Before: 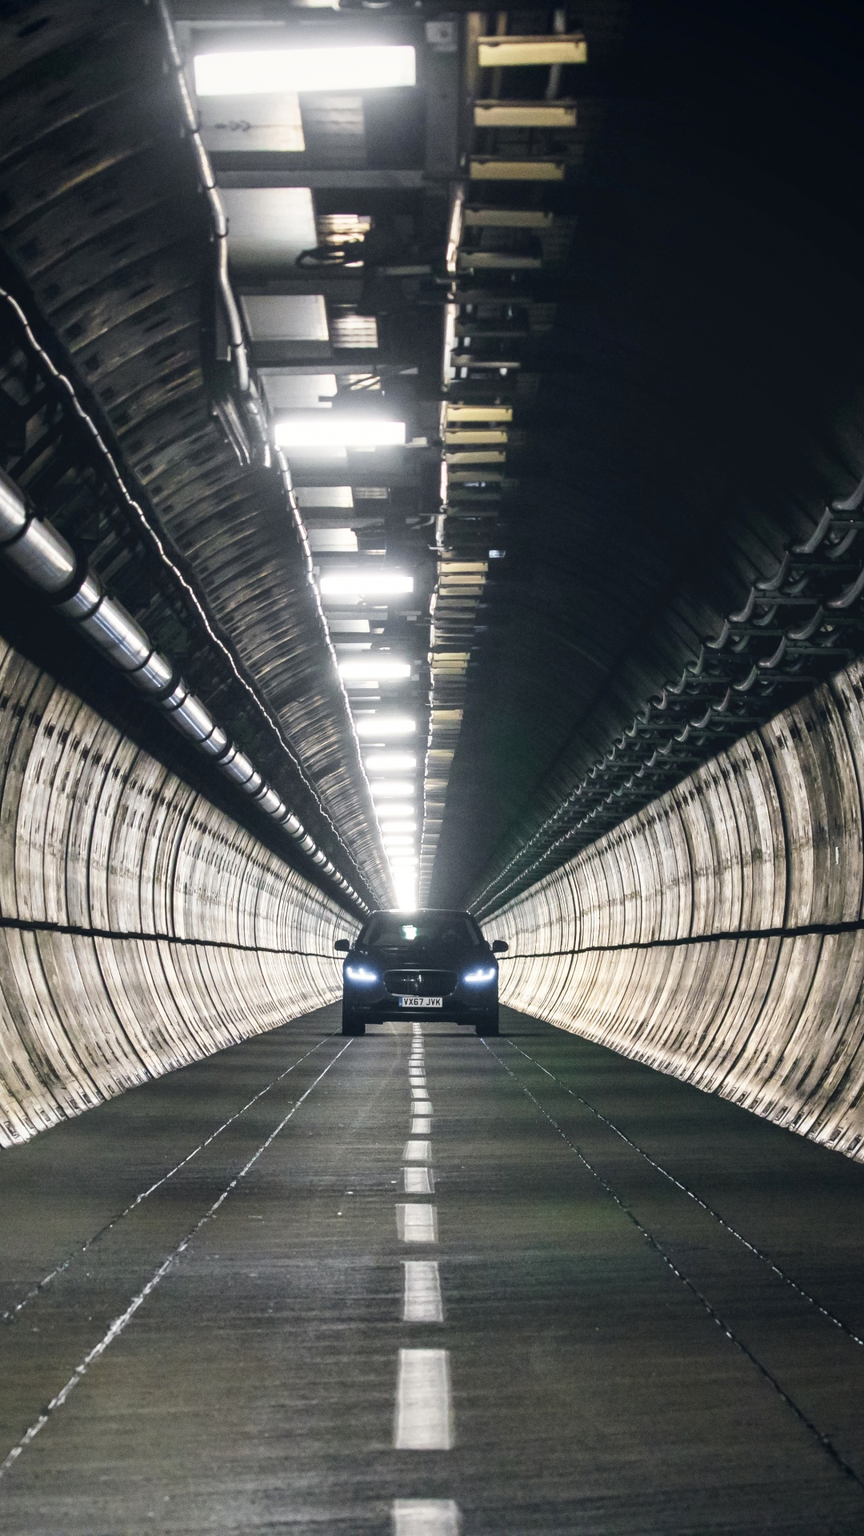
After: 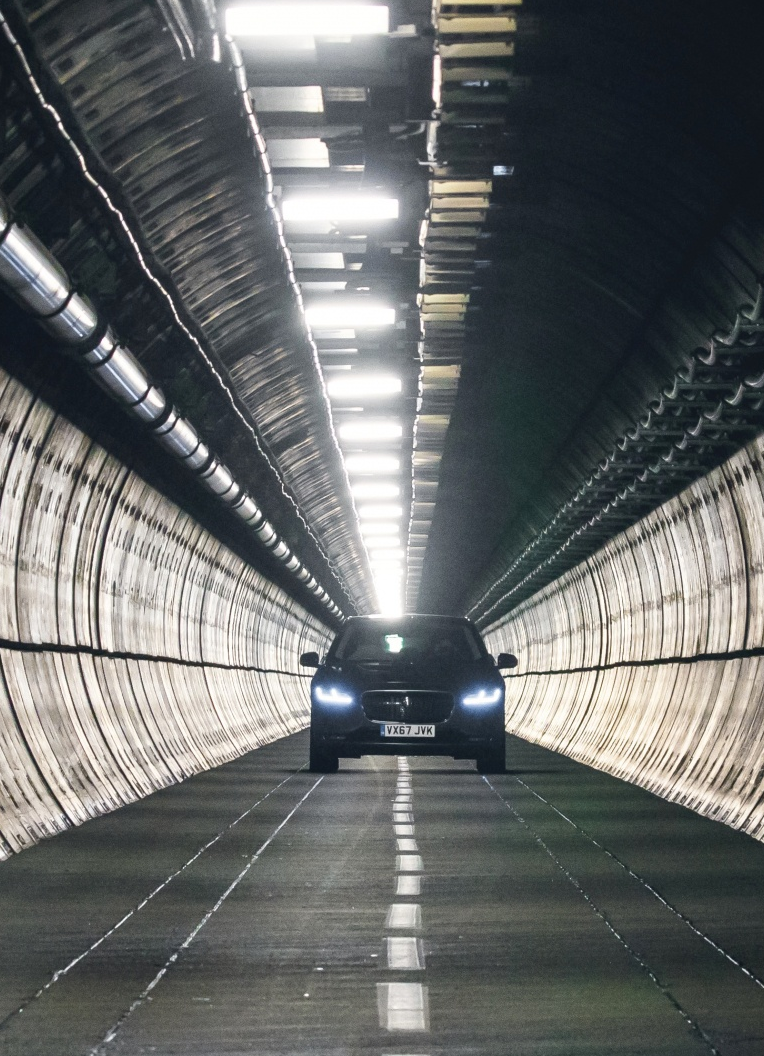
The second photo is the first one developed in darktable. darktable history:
crop: left 11.01%, top 27.212%, right 18.245%, bottom 16.97%
